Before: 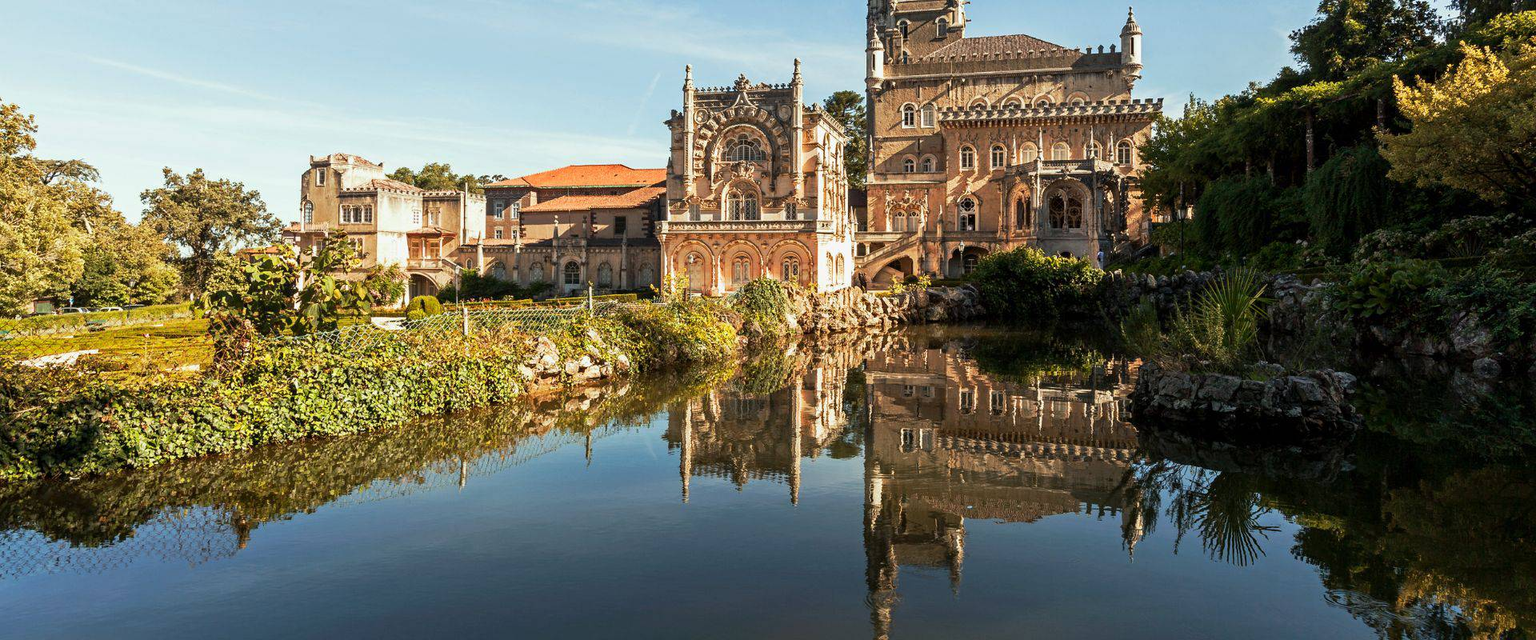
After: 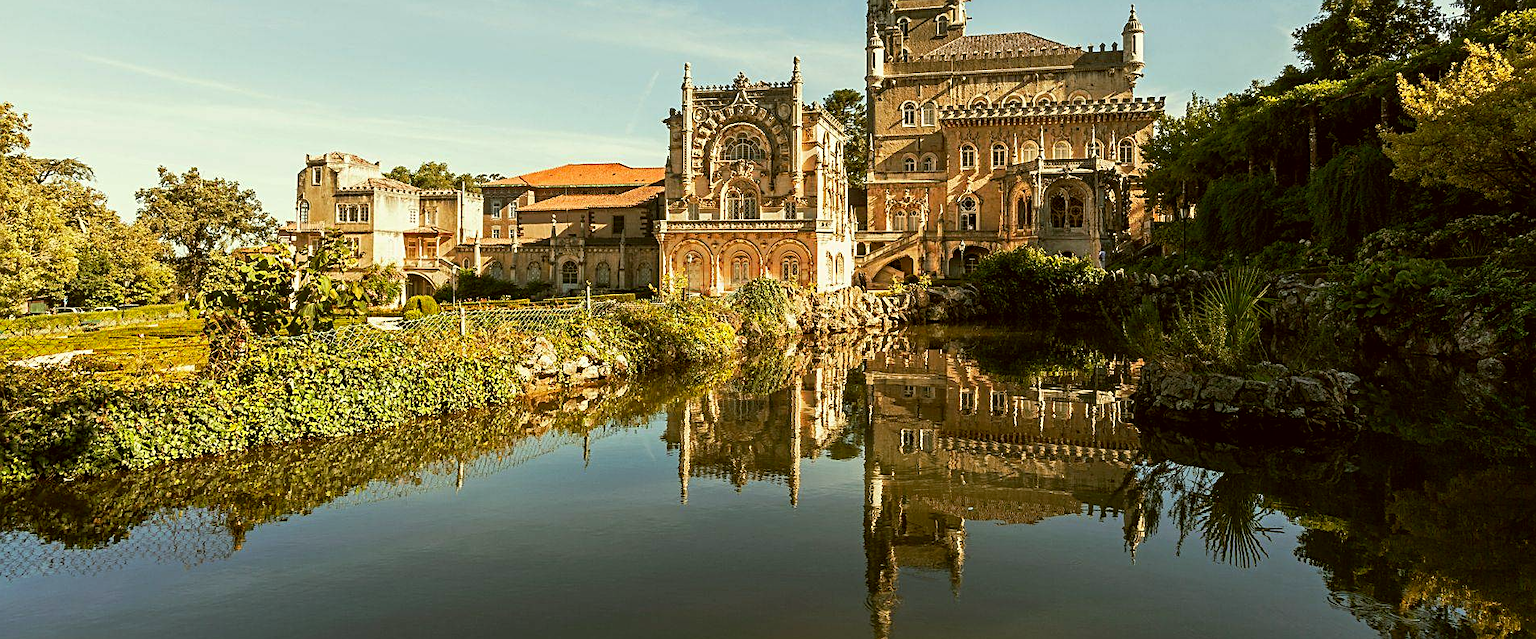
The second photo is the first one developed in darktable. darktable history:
sharpen: on, module defaults
color correction: highlights a* -1.43, highlights b* 10.12, shadows a* 0.395, shadows b* 19.35
crop: left 0.434%, top 0.485%, right 0.244%, bottom 0.386%
